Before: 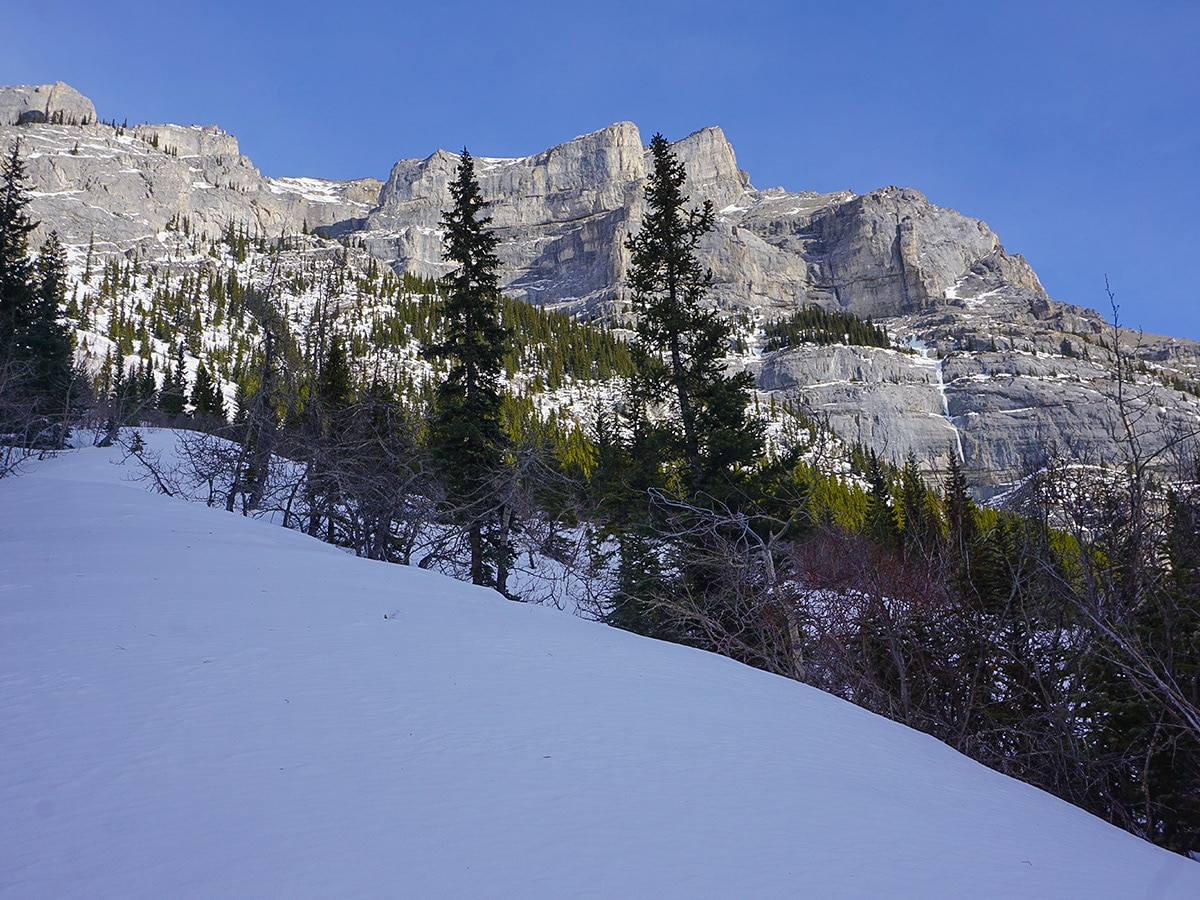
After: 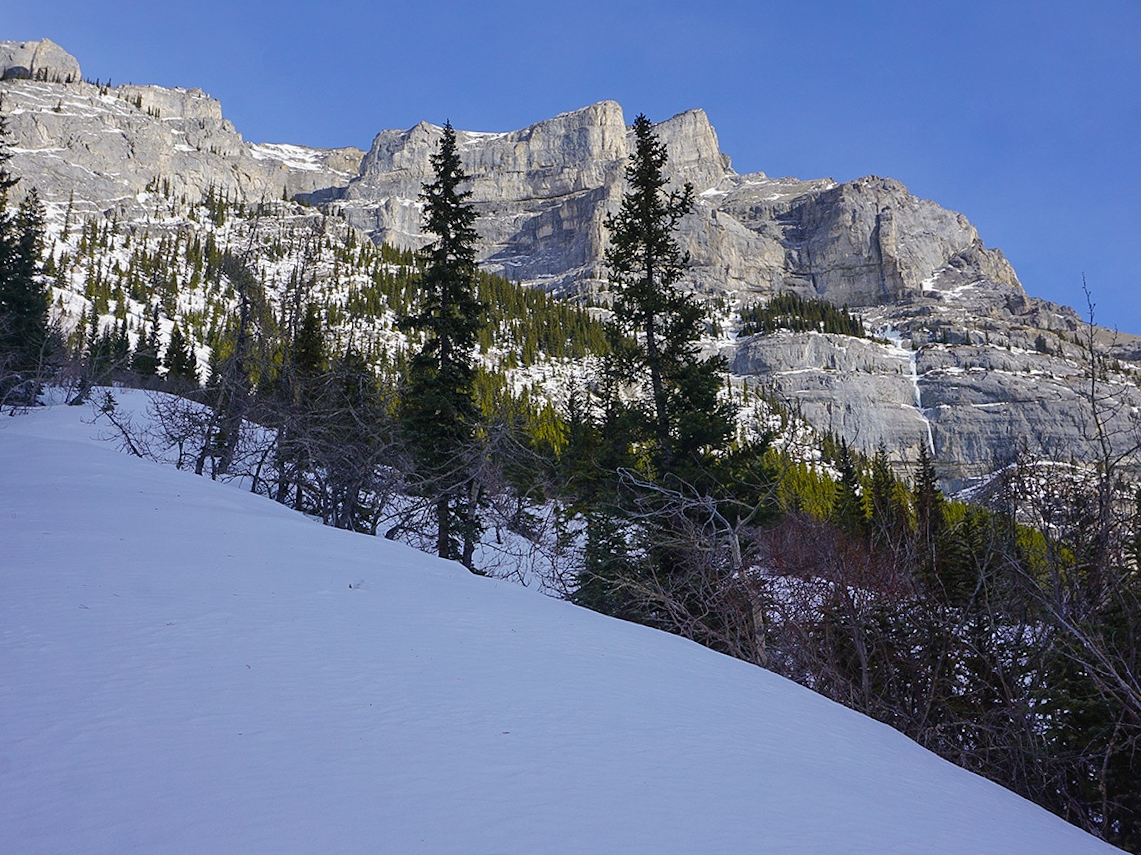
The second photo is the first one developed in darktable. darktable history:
crop and rotate: angle -2.24°
